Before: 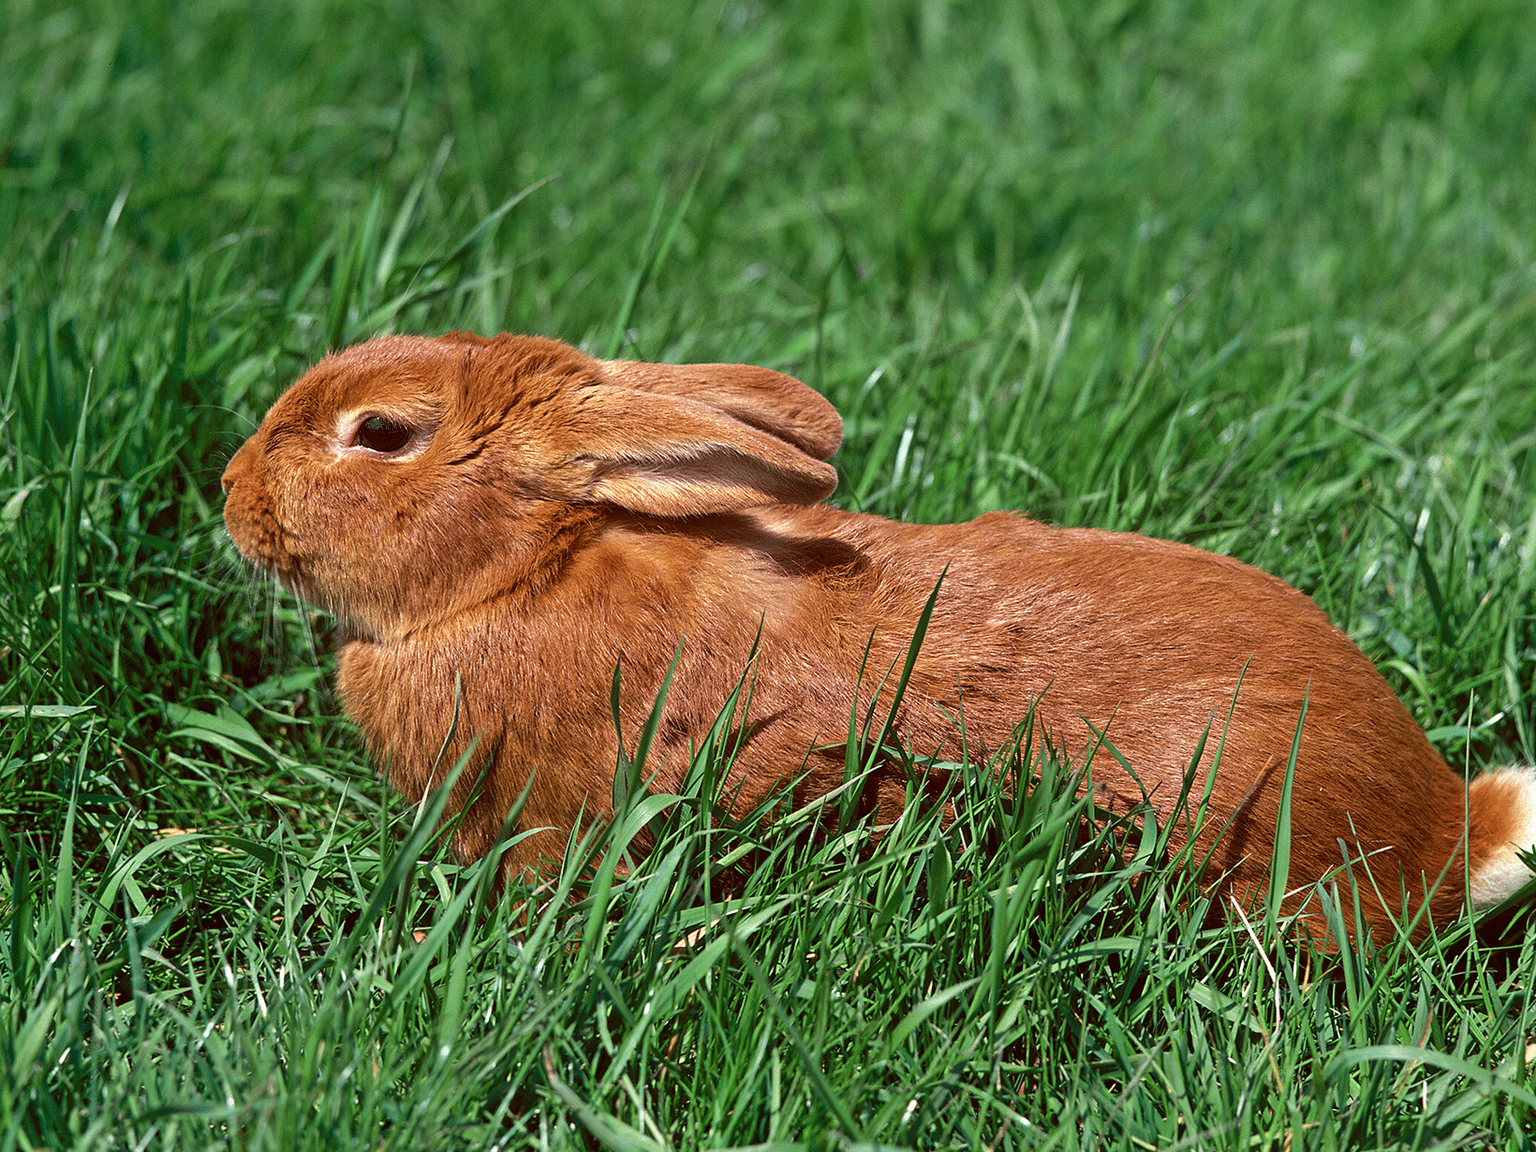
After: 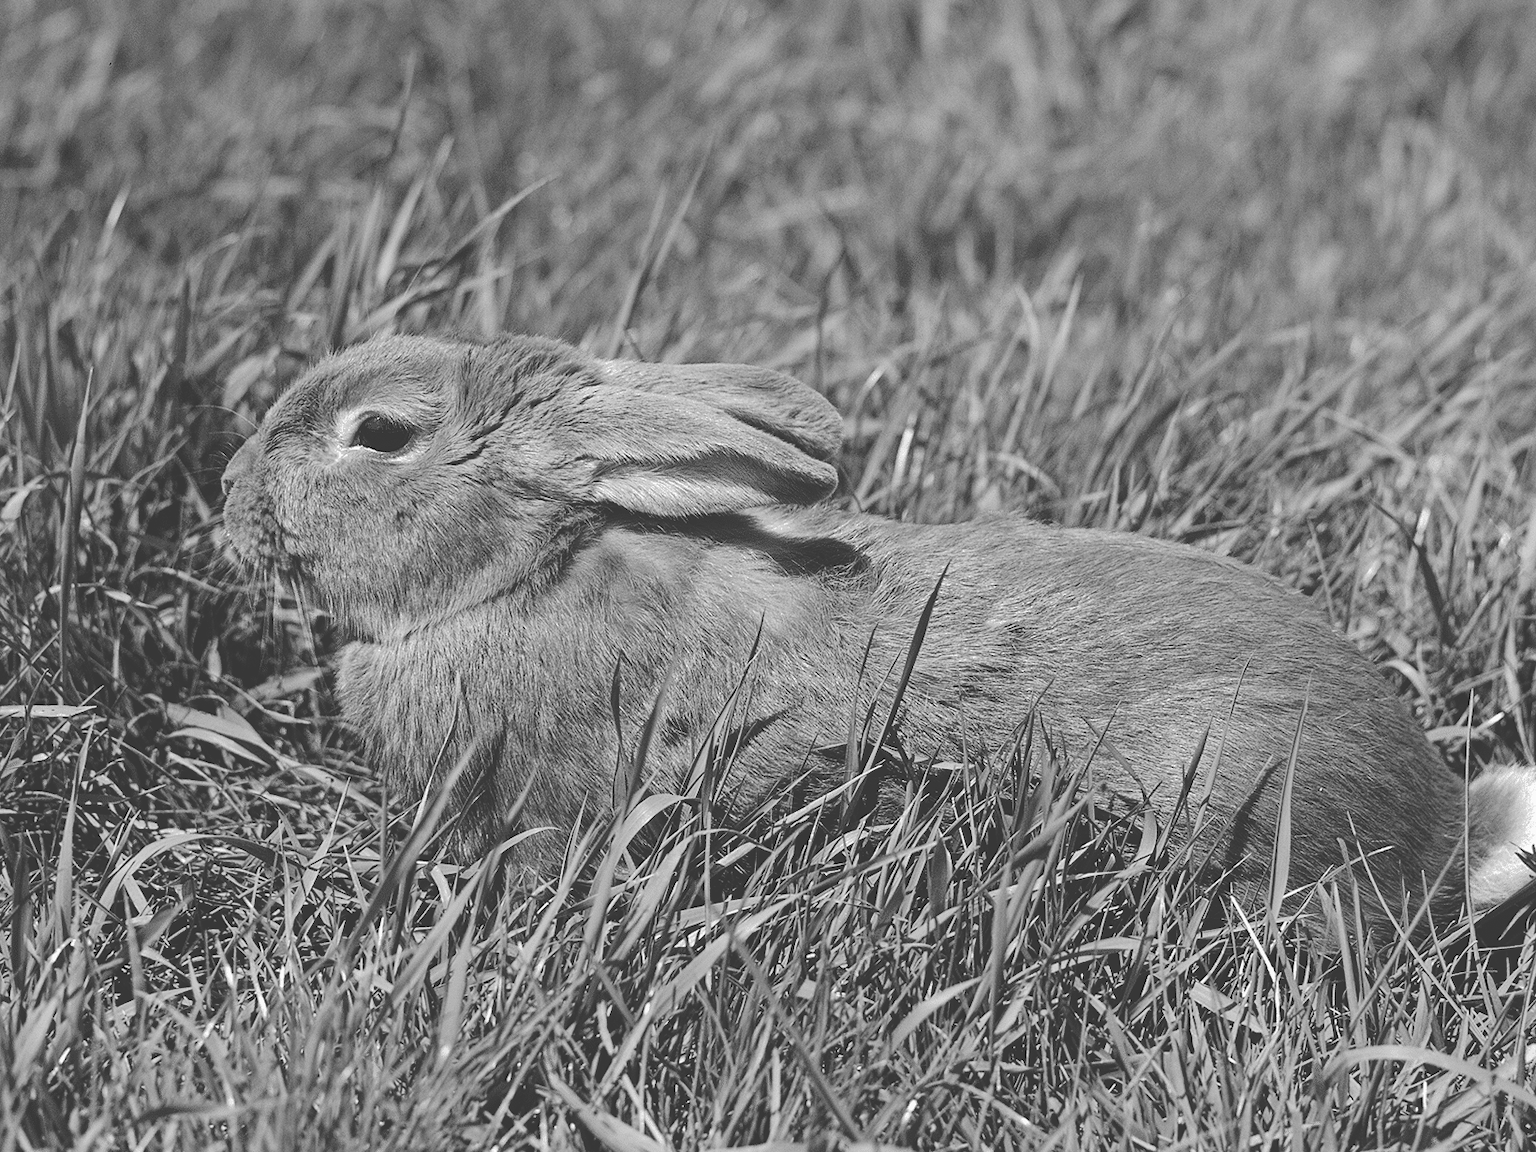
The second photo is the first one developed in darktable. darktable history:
tone curve: curves: ch0 [(0, 0) (0.003, 0.232) (0.011, 0.232) (0.025, 0.232) (0.044, 0.233) (0.069, 0.234) (0.1, 0.237) (0.136, 0.247) (0.177, 0.258) (0.224, 0.283) (0.277, 0.332) (0.335, 0.401) (0.399, 0.483) (0.468, 0.56) (0.543, 0.637) (0.623, 0.706) (0.709, 0.764) (0.801, 0.816) (0.898, 0.859) (1, 1)], preserve colors none
monochrome: a 1.94, b -0.638
